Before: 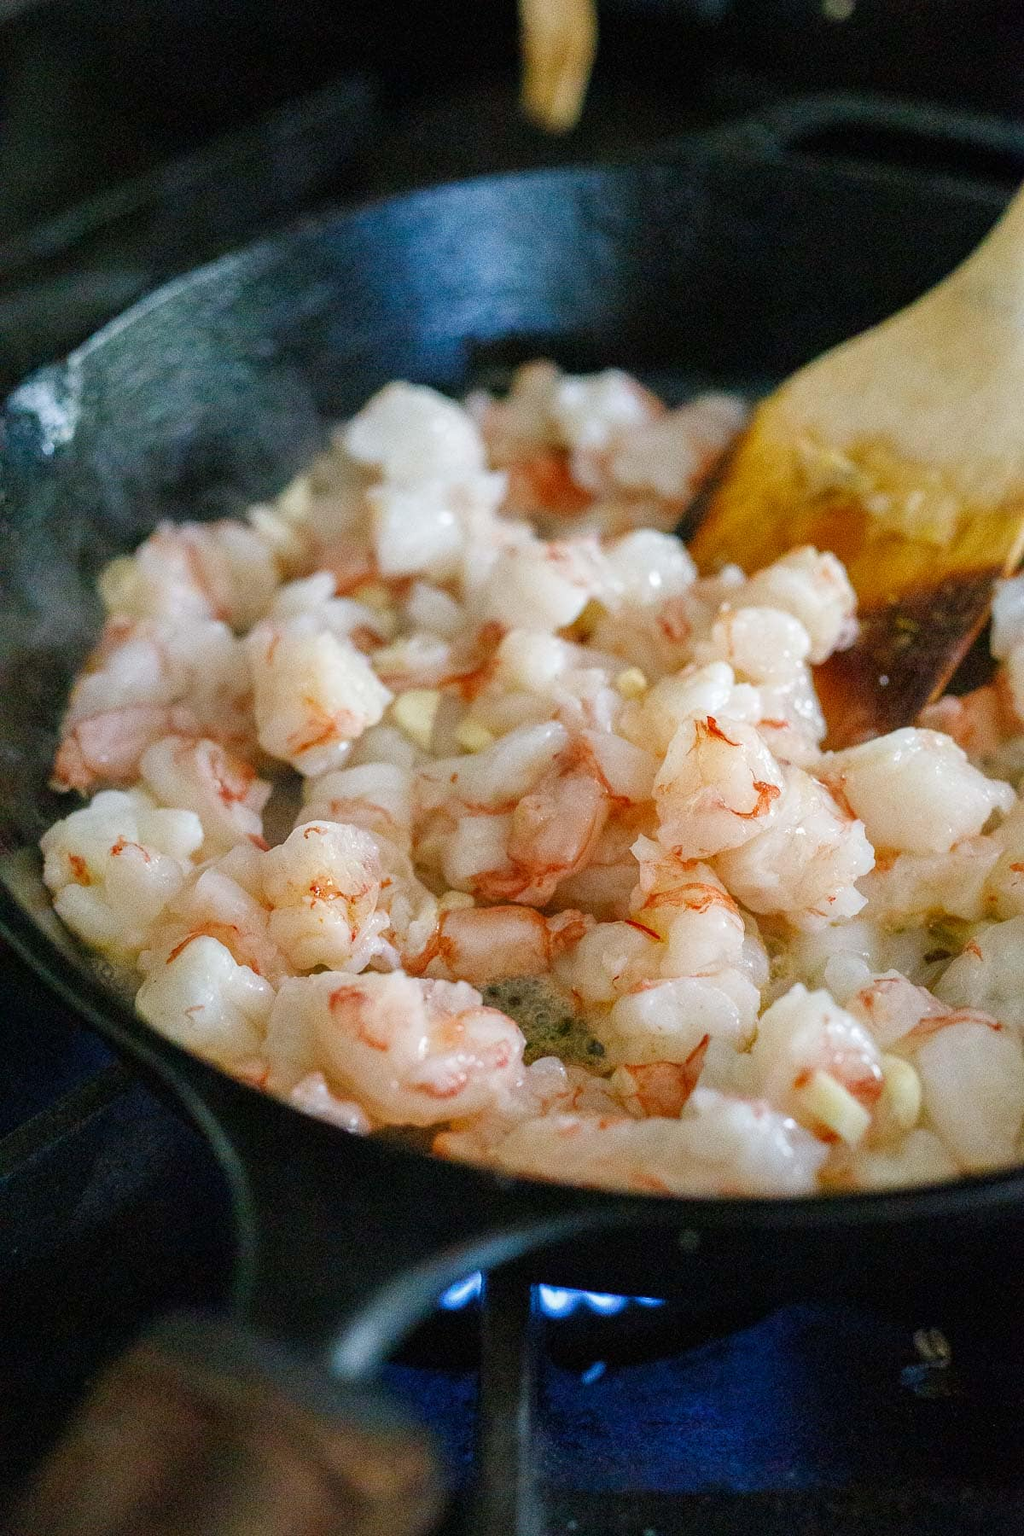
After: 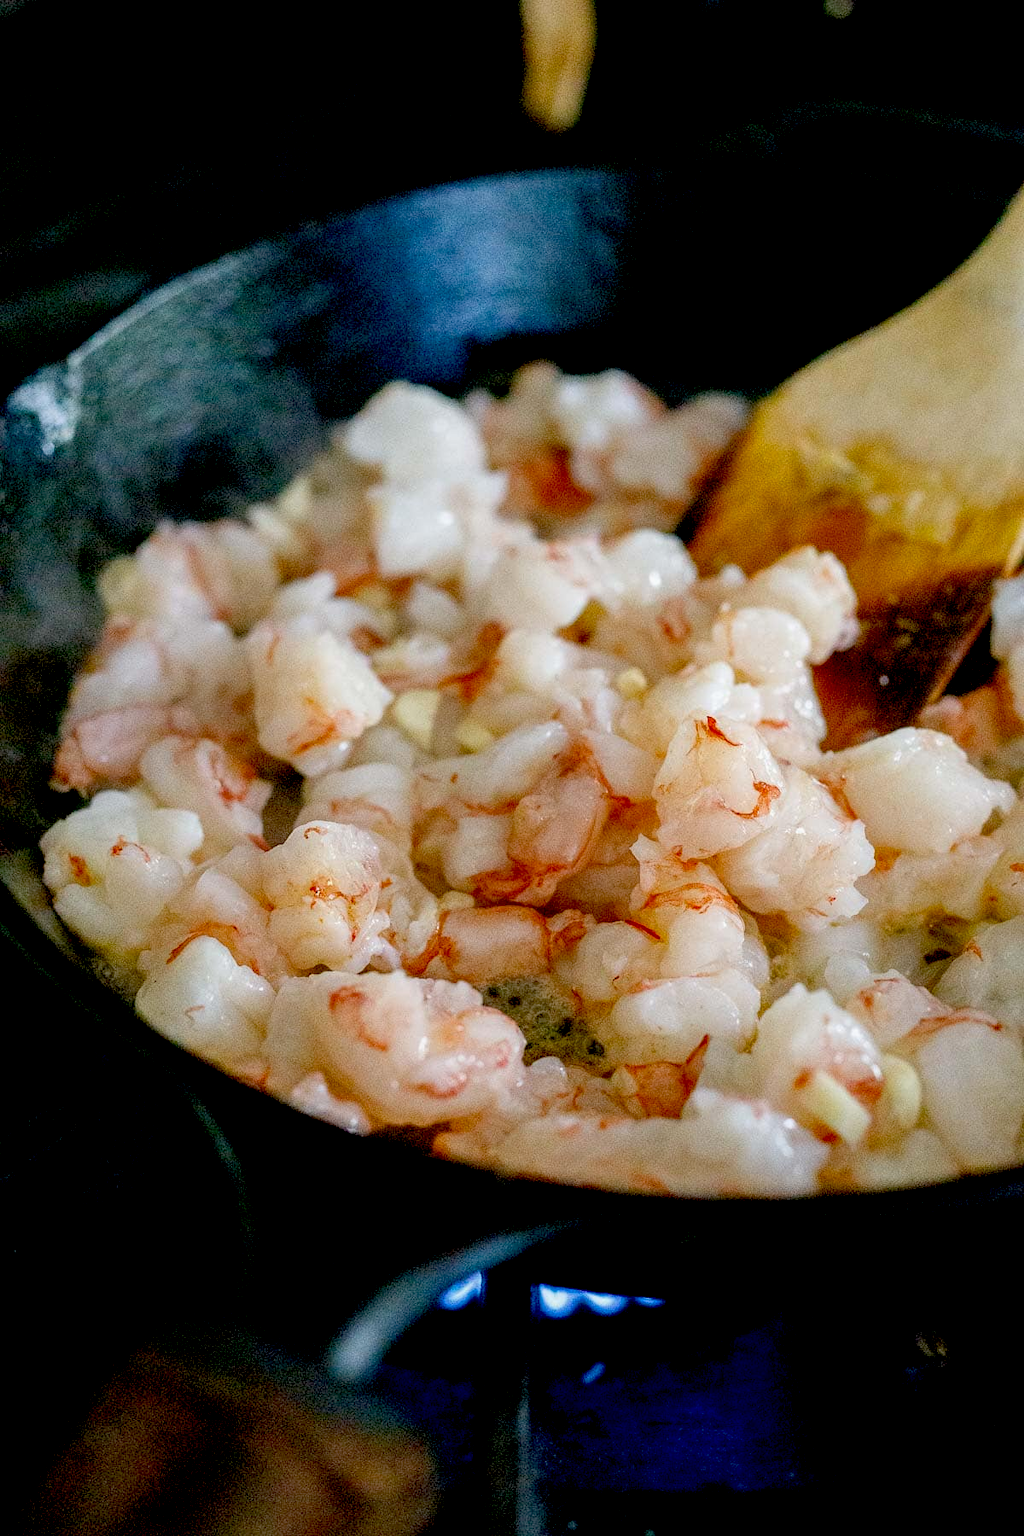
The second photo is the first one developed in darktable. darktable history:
exposure: black level correction 0.029, exposure -0.074 EV, compensate highlight preservation false
